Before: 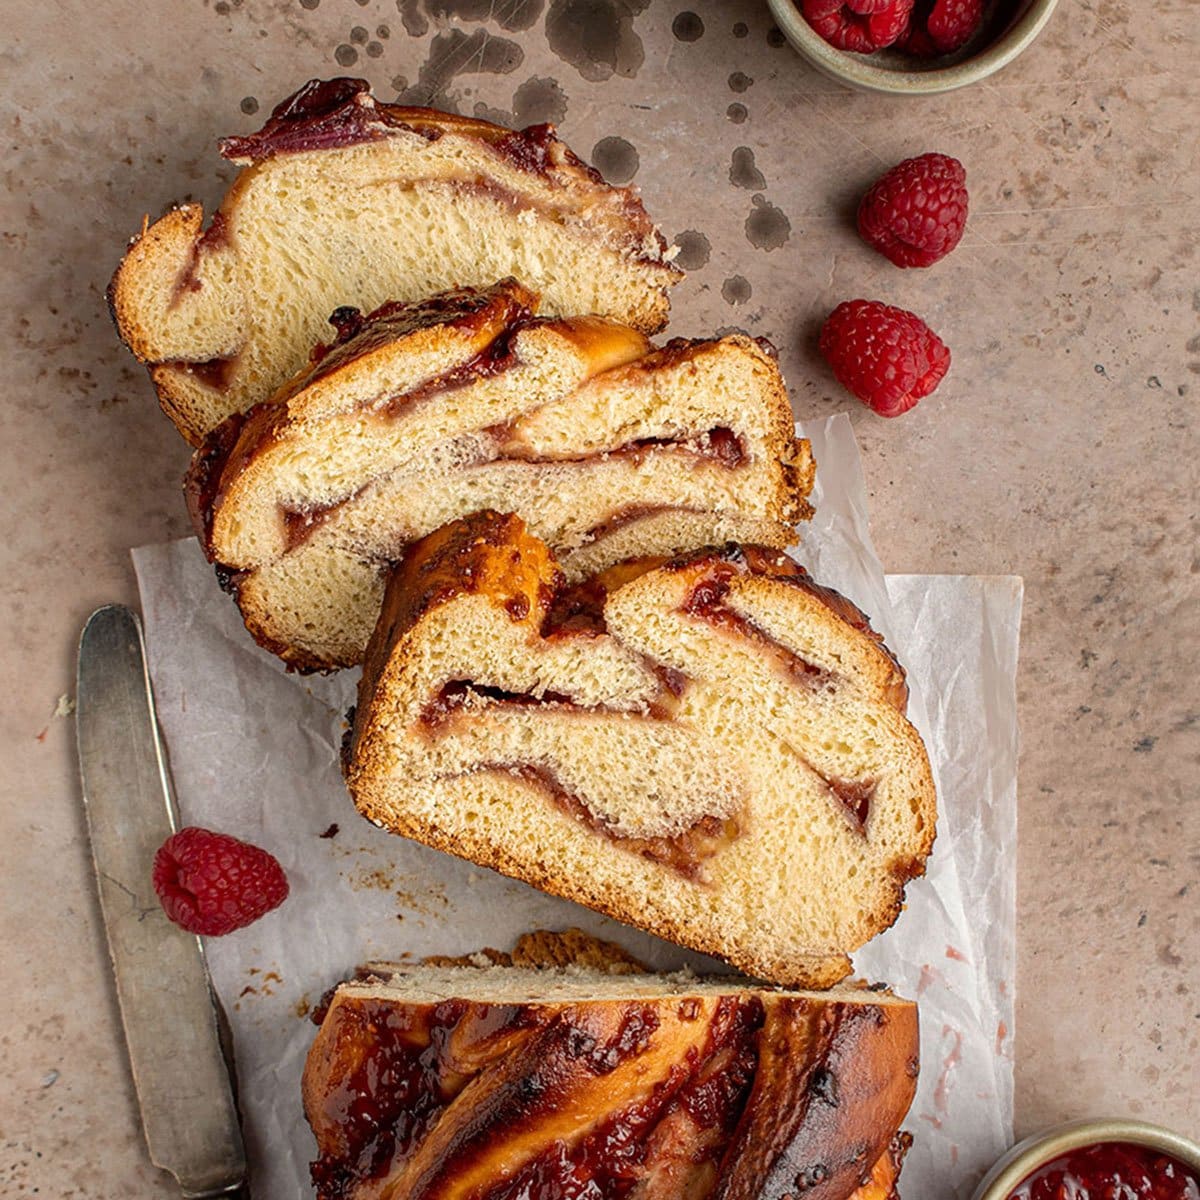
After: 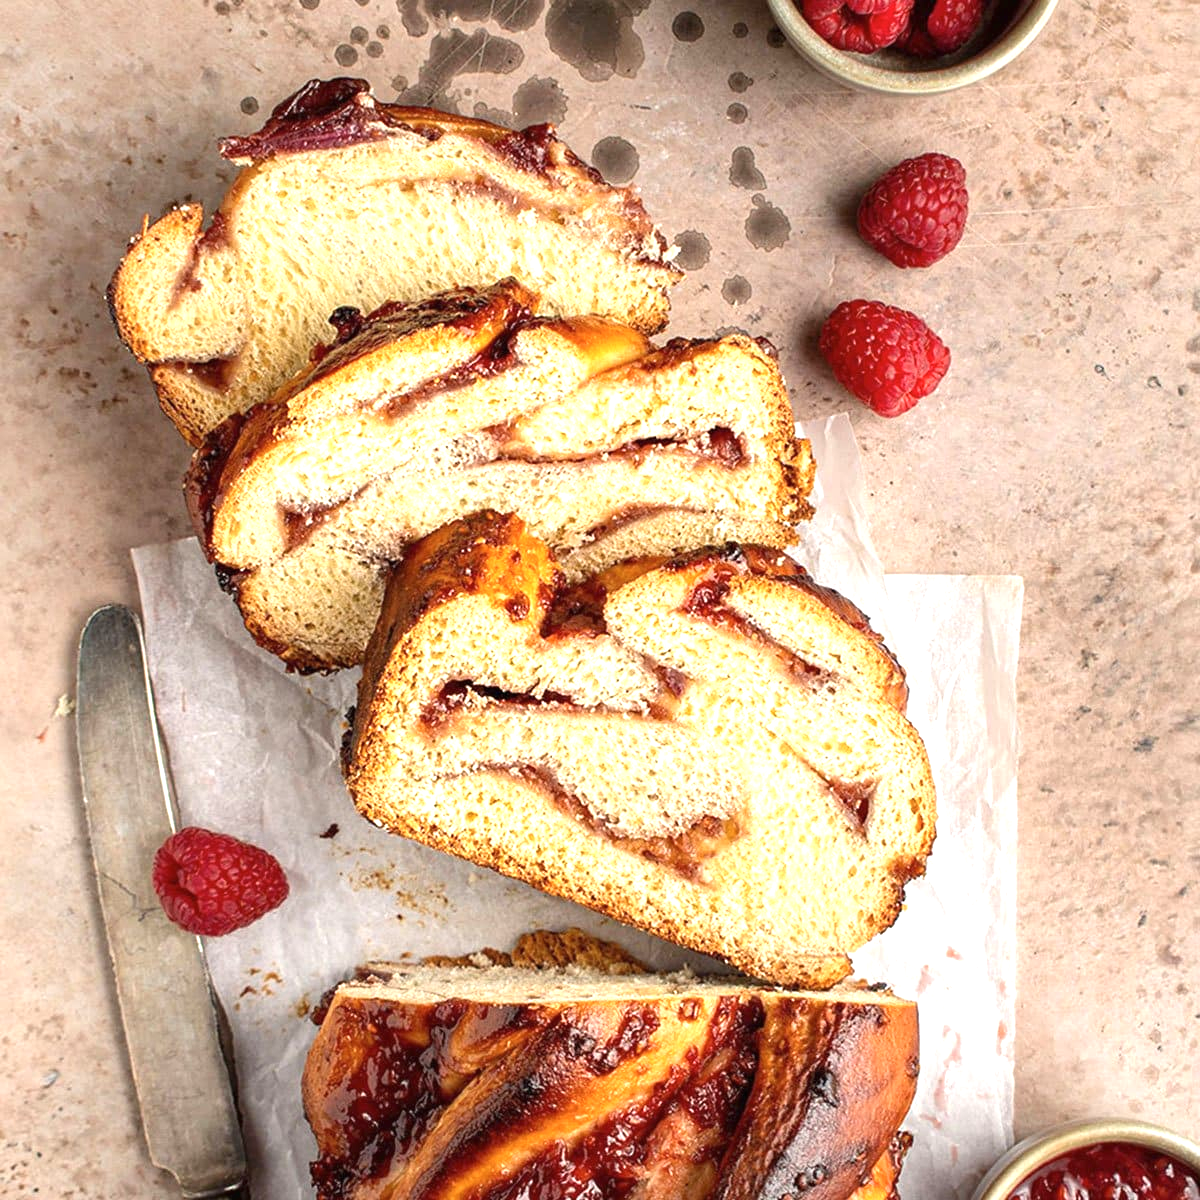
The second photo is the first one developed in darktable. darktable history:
exposure: black level correction 0, exposure 1 EV, compensate exposure bias true, compensate highlight preservation false
contrast brightness saturation: contrast 0.01, saturation -0.05
